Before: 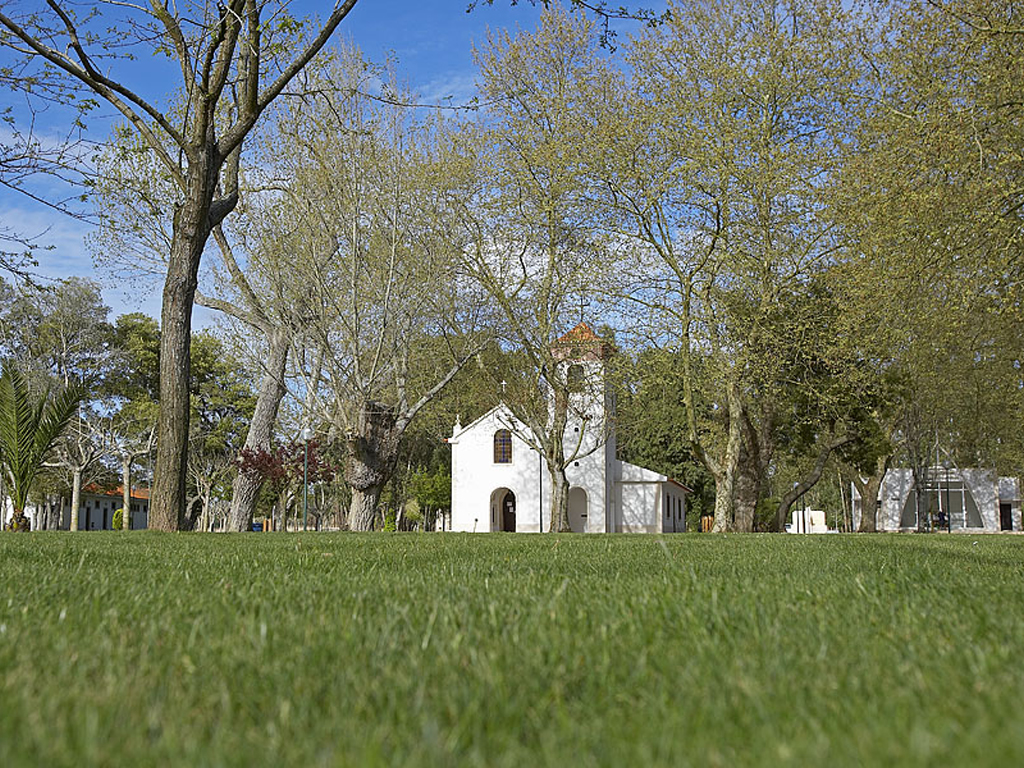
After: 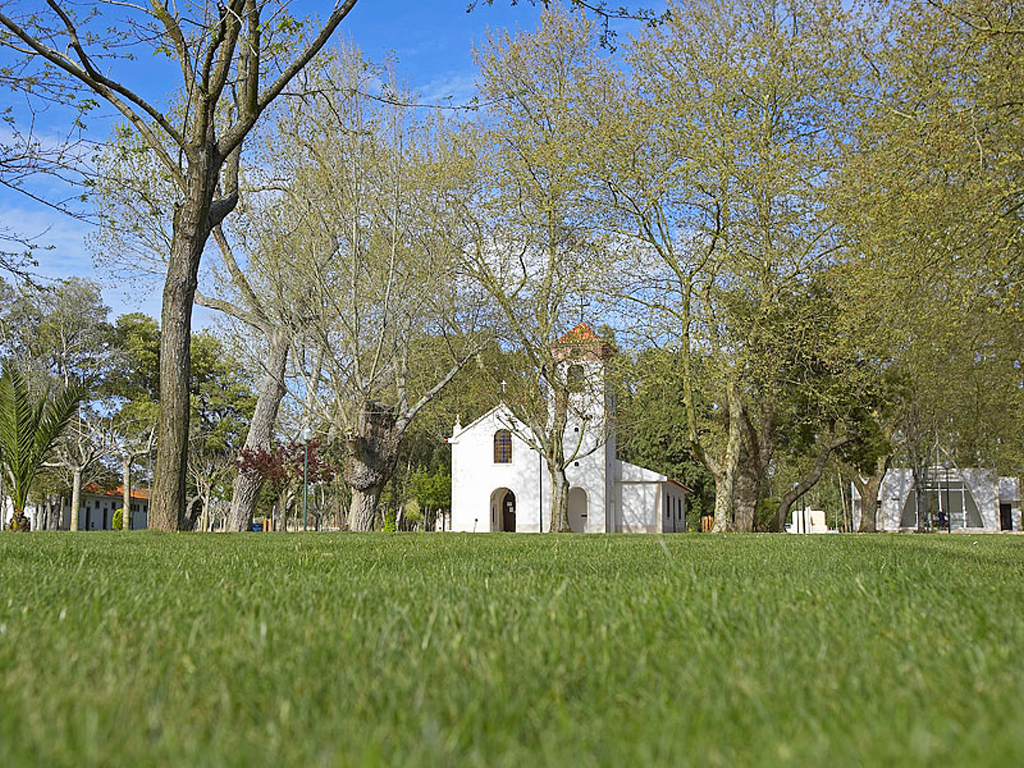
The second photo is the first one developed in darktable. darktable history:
contrast brightness saturation: contrast 0.071, brightness 0.072, saturation 0.179
